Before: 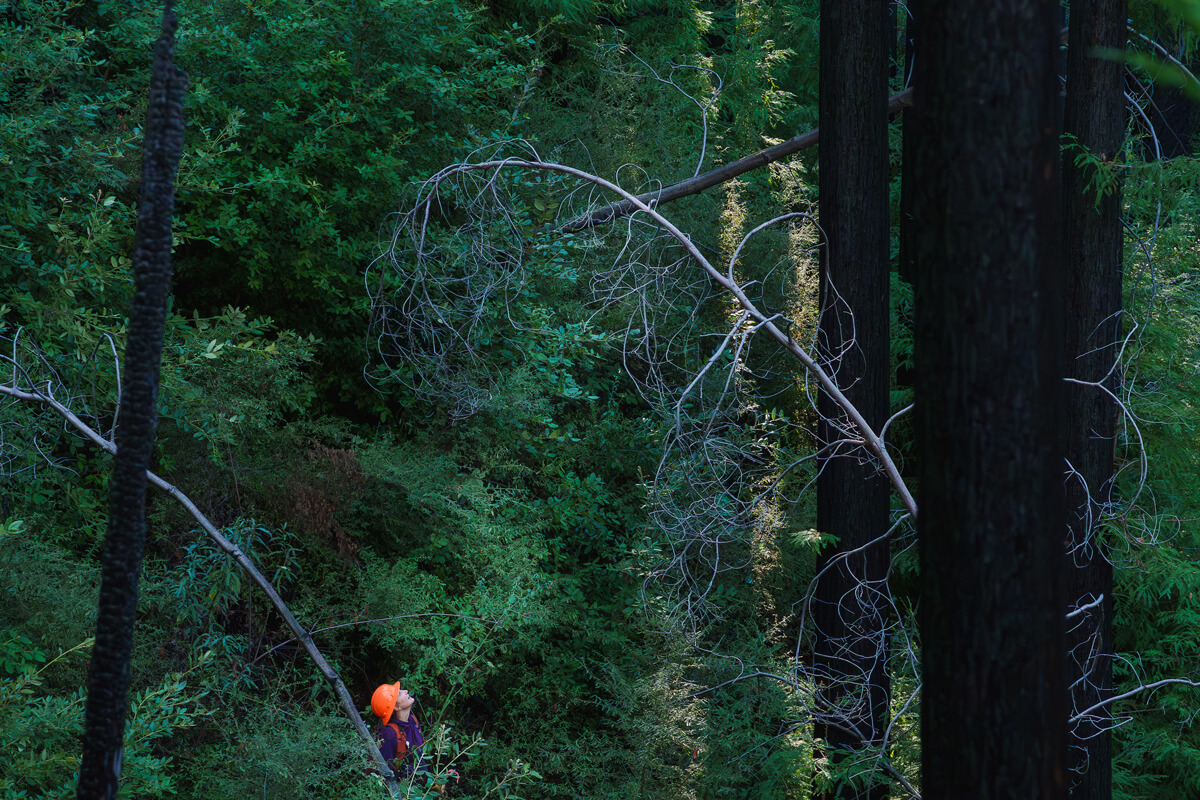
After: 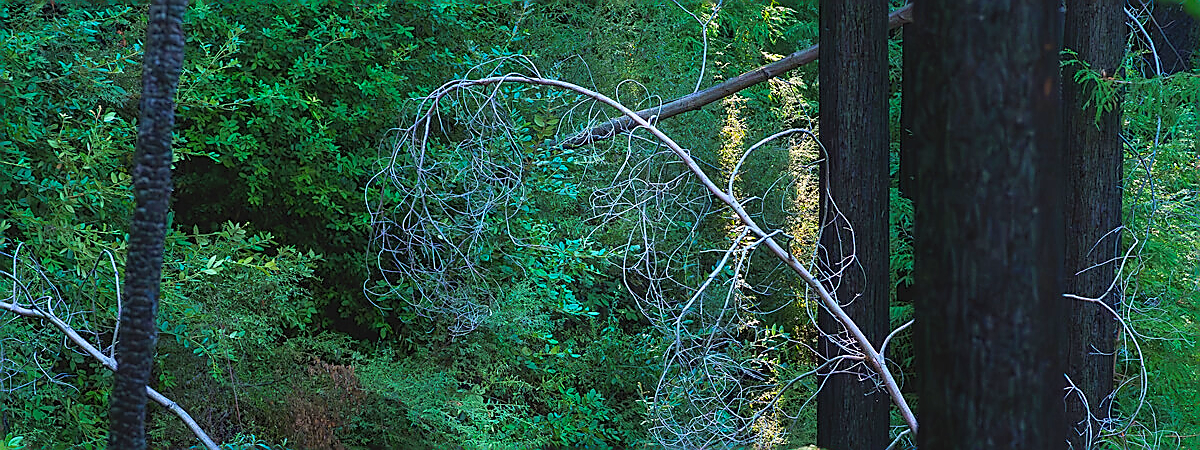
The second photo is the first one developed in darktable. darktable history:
crop and rotate: top 10.569%, bottom 33.088%
contrast brightness saturation: contrast 0.068, brightness 0.178, saturation 0.418
sharpen: radius 1.395, amount 1.235, threshold 0.675
exposure: exposure 0.463 EV, compensate highlight preservation false
